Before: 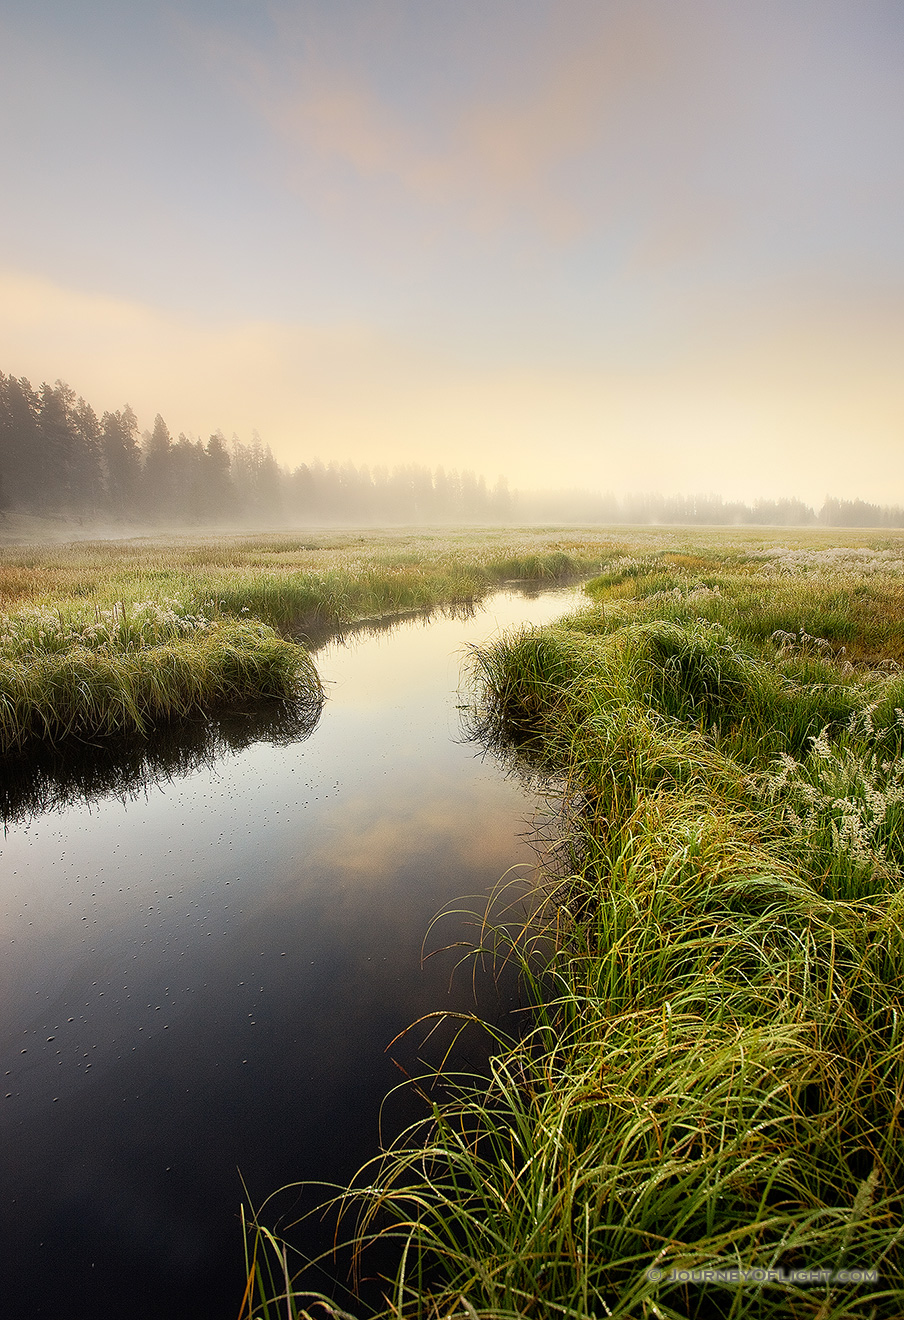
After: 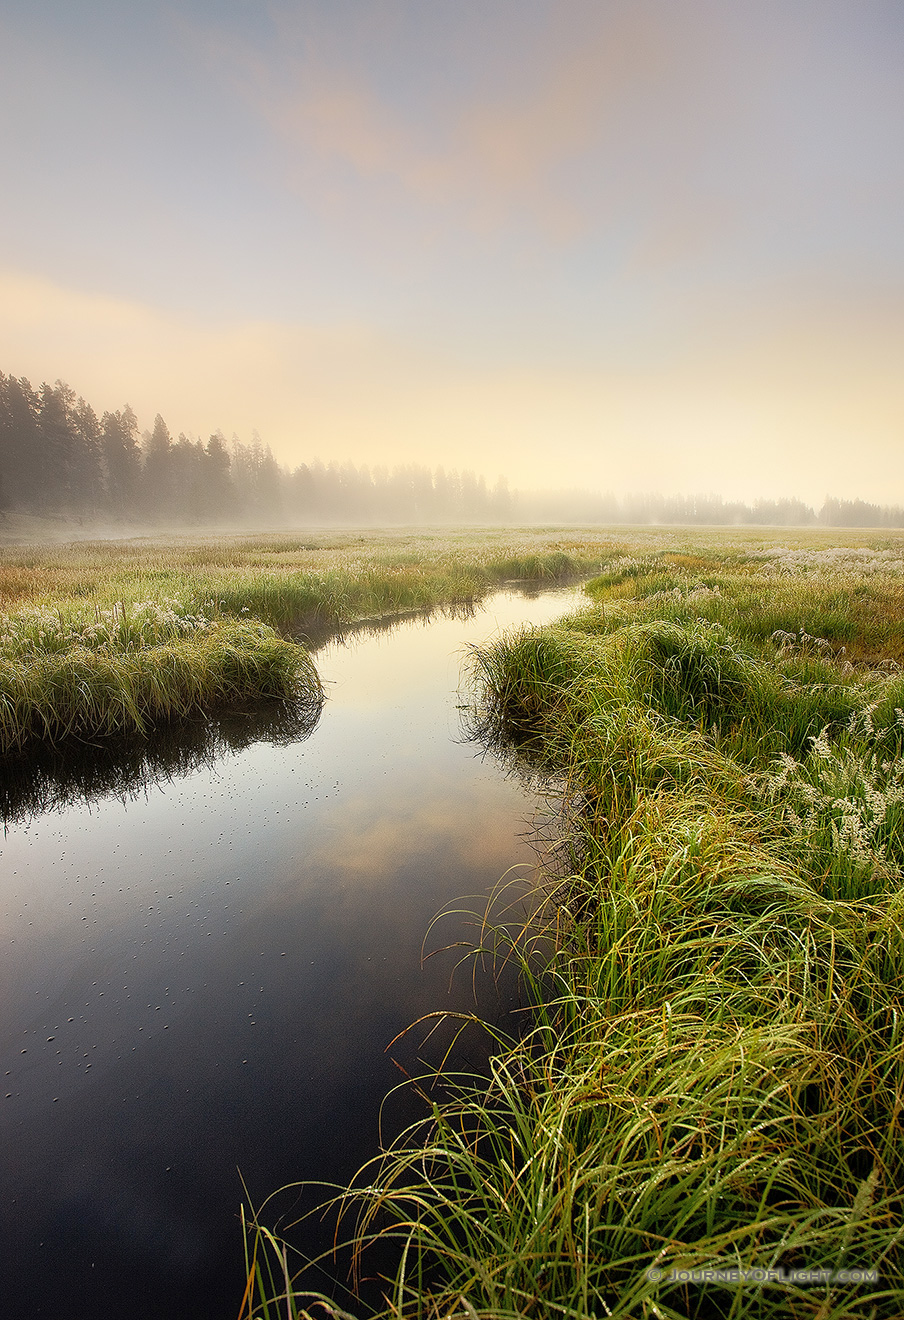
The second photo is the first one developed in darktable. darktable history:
shadows and highlights: shadows 43.24, highlights 6.76
